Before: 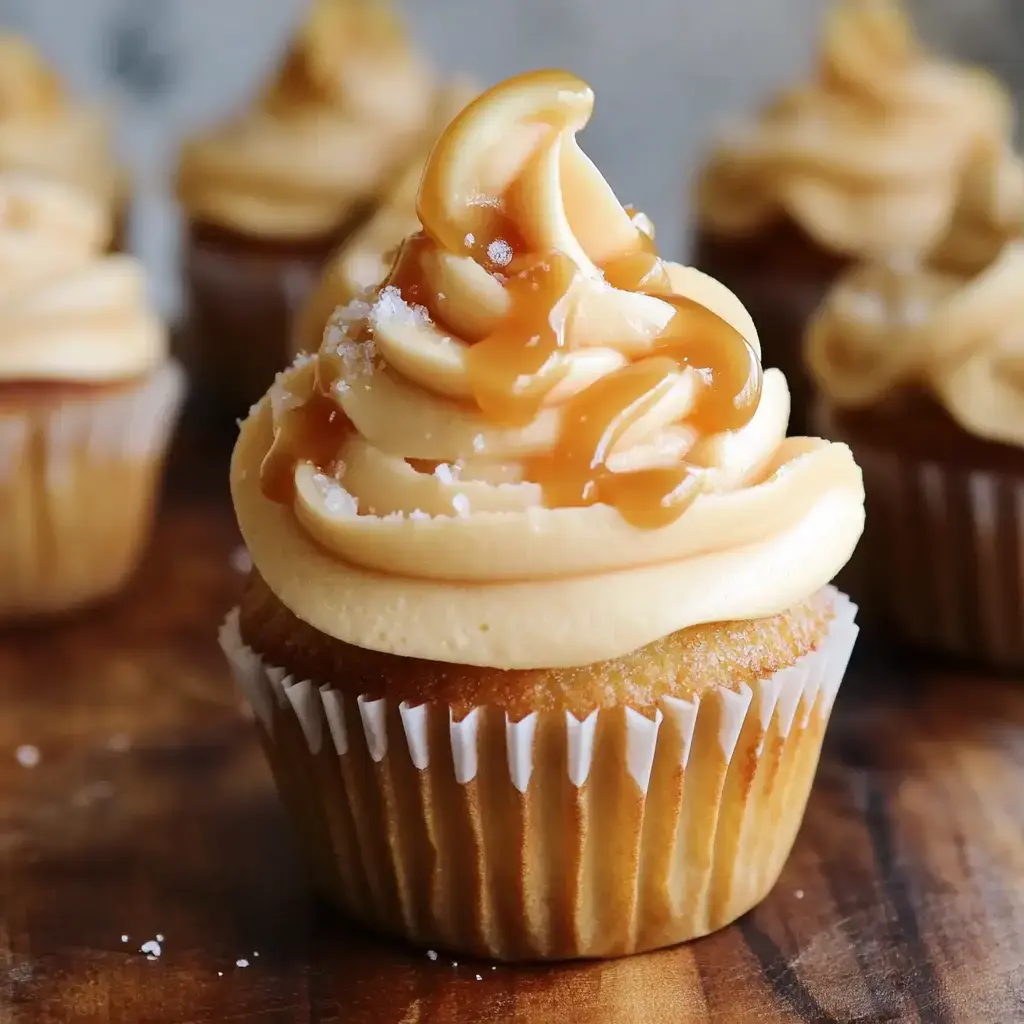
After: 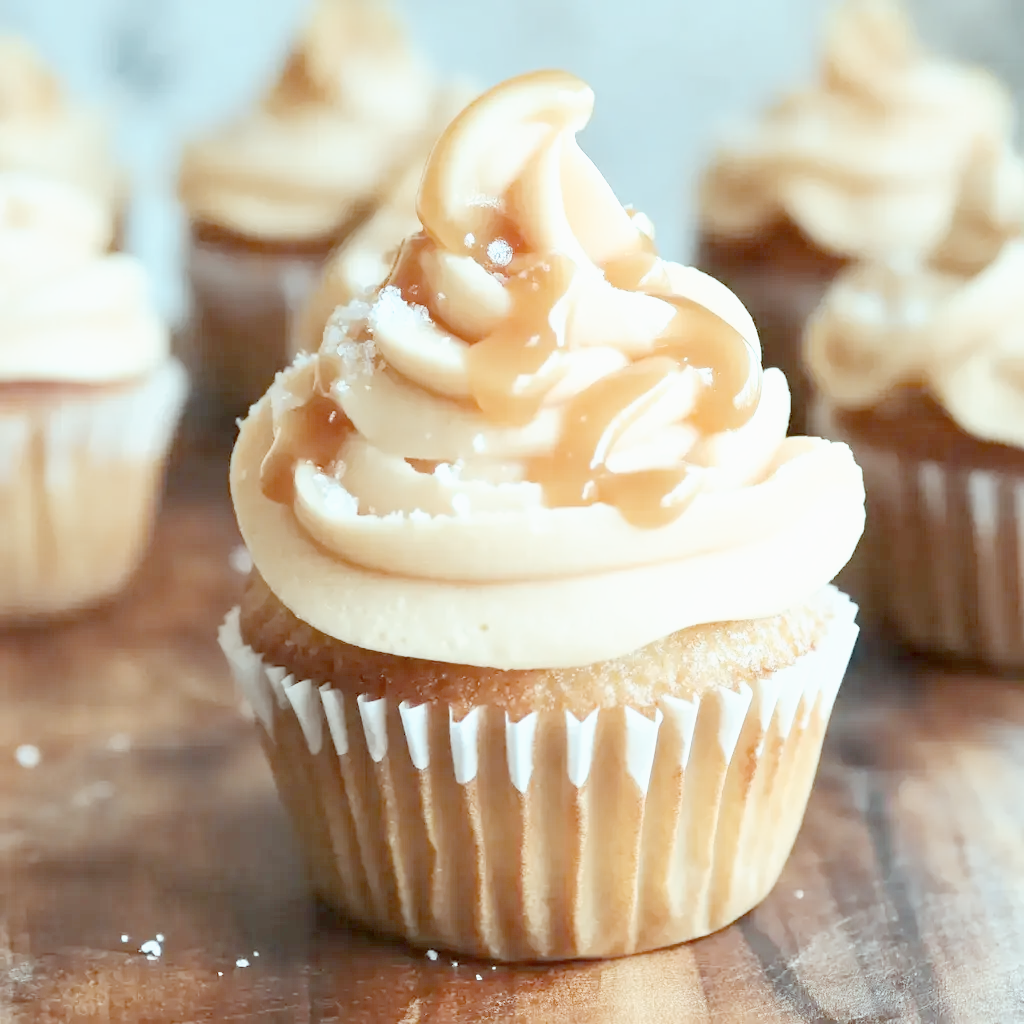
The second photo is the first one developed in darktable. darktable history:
tone curve: curves: ch0 [(0, 0) (0.003, 0.002) (0.011, 0.009) (0.025, 0.021) (0.044, 0.037) (0.069, 0.058) (0.1, 0.083) (0.136, 0.122) (0.177, 0.165) (0.224, 0.216) (0.277, 0.277) (0.335, 0.344) (0.399, 0.418) (0.468, 0.499) (0.543, 0.586) (0.623, 0.679) (0.709, 0.779) (0.801, 0.877) (0.898, 0.977) (1, 1)], preserve colors none
color look up table: target L [88.35, 79.37, 67.91, 63.47, 52.11, 37.34, 198.03, 92.36, 90.31, 77.66, 74.2, 80.15, 68.15, 67.08, 66.85, 59.32, 52.97, 55.94, 52, 41.59, 33.15, 85.83, 80.71, 80.59, 74.83, 68, 58.13, 55.32, 55.86, 56.21, 49.24, 39.44, 29.35, 25.72, 27.12, 20.85, 17.67, 13.76, 11.77, 81.36, 81.87, 80.84, 80.93, 81.09, 81.18, 71.65, 65.63, 54.63, 49.88], target a [-7.047, -6.943, -18.18, -44, -37.95, -10.91, 0, -0.001, -8.111, 7.802, 6.766, -3.417, 28.46, 19.76, 9.687, 31.12, 39.48, 34.34, 36, 36.8, 11.69, -7.662, -3.63, -7.204, -6.254, -5.774, -0.327, 30.35, 16.47, -9.484, -2.86, 6.977, -1.276, 12.43, 11.61, -1.176, -0.378, -0.099, -0.291, -8.849, -12.72, -9.136, -8.737, -10.93, -9.939, -31.94, -28.09, -21.21, -9.687], target b [-2.798, -2.958, 40.1, 15.6, 20.29, 16.16, 0.001, 0.005, -2.993, 57.5, 55.01, -2.358, 50.18, 52.57, 10.07, 48.09, 28.44, 4.099, 20.62, 28.41, 14.04, -3.679, -3.012, -2.915, -2.811, -2.004, -18.53, -4.275, -18.82, -38.19, -0.463, -35.93, -0.878, -10.01, -35.64, 0.186, -0.941, 0.003, 1.078, -4.645, -7.38, -5.239, -5.141, -6.009, -8.132, -8.574, -27.24, -25.75, -19.97], num patches 49
